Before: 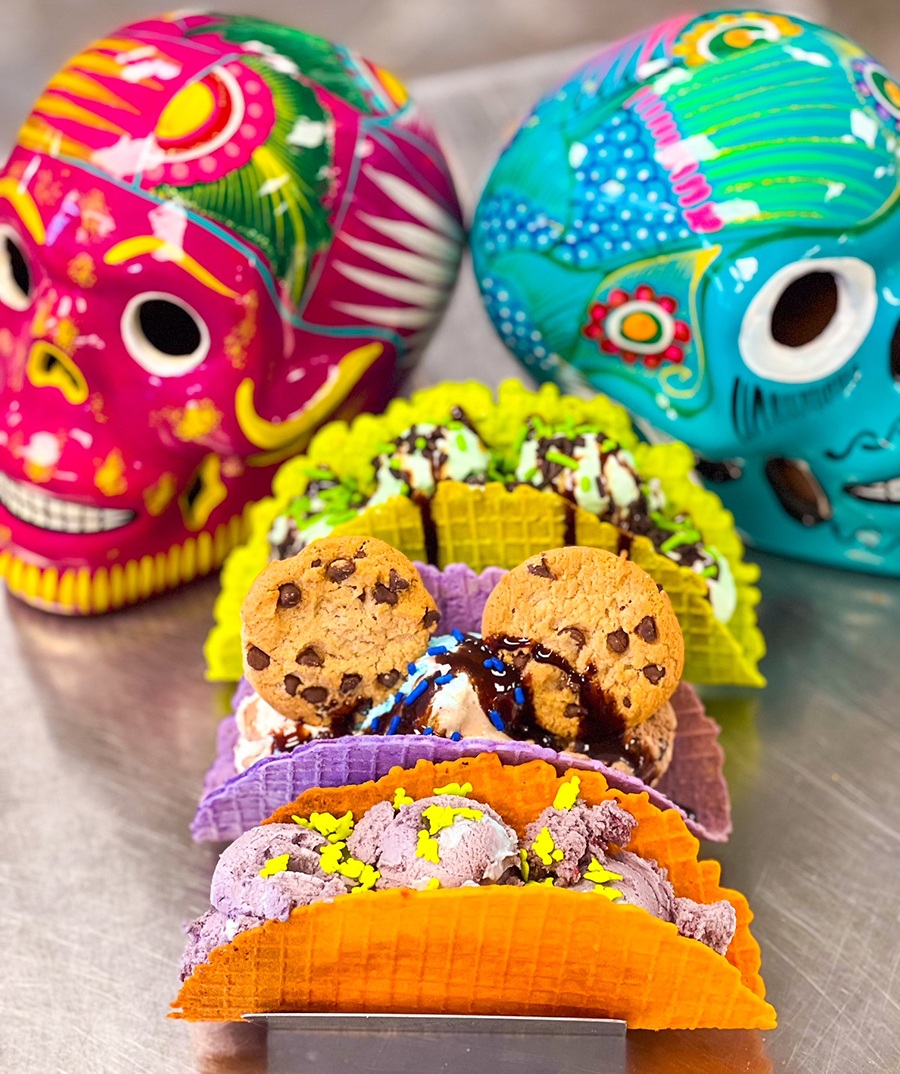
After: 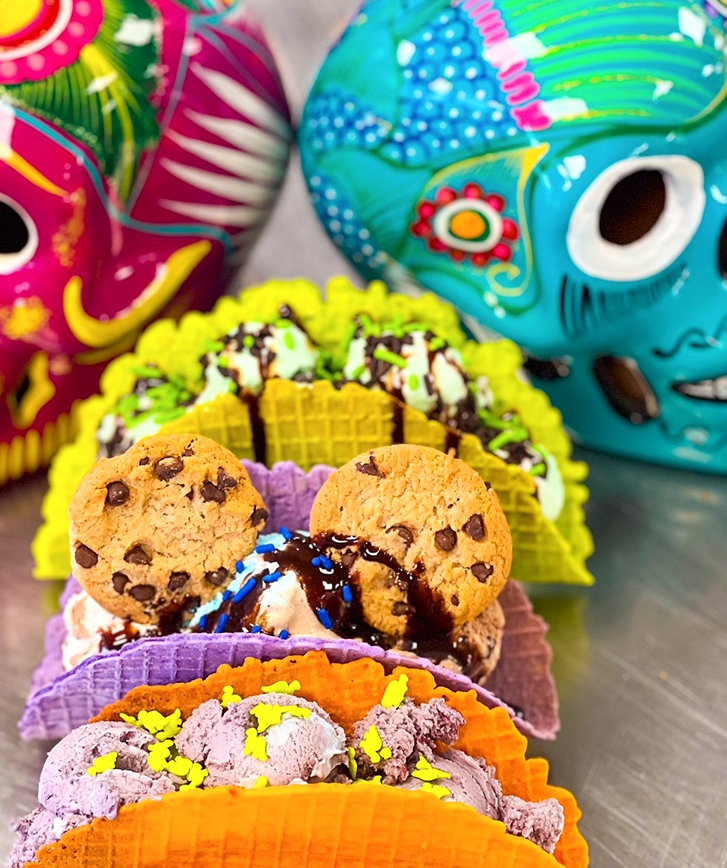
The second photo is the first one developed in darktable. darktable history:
crop: left 19.159%, top 9.58%, bottom 9.58%
shadows and highlights: shadows -30, highlights 30
